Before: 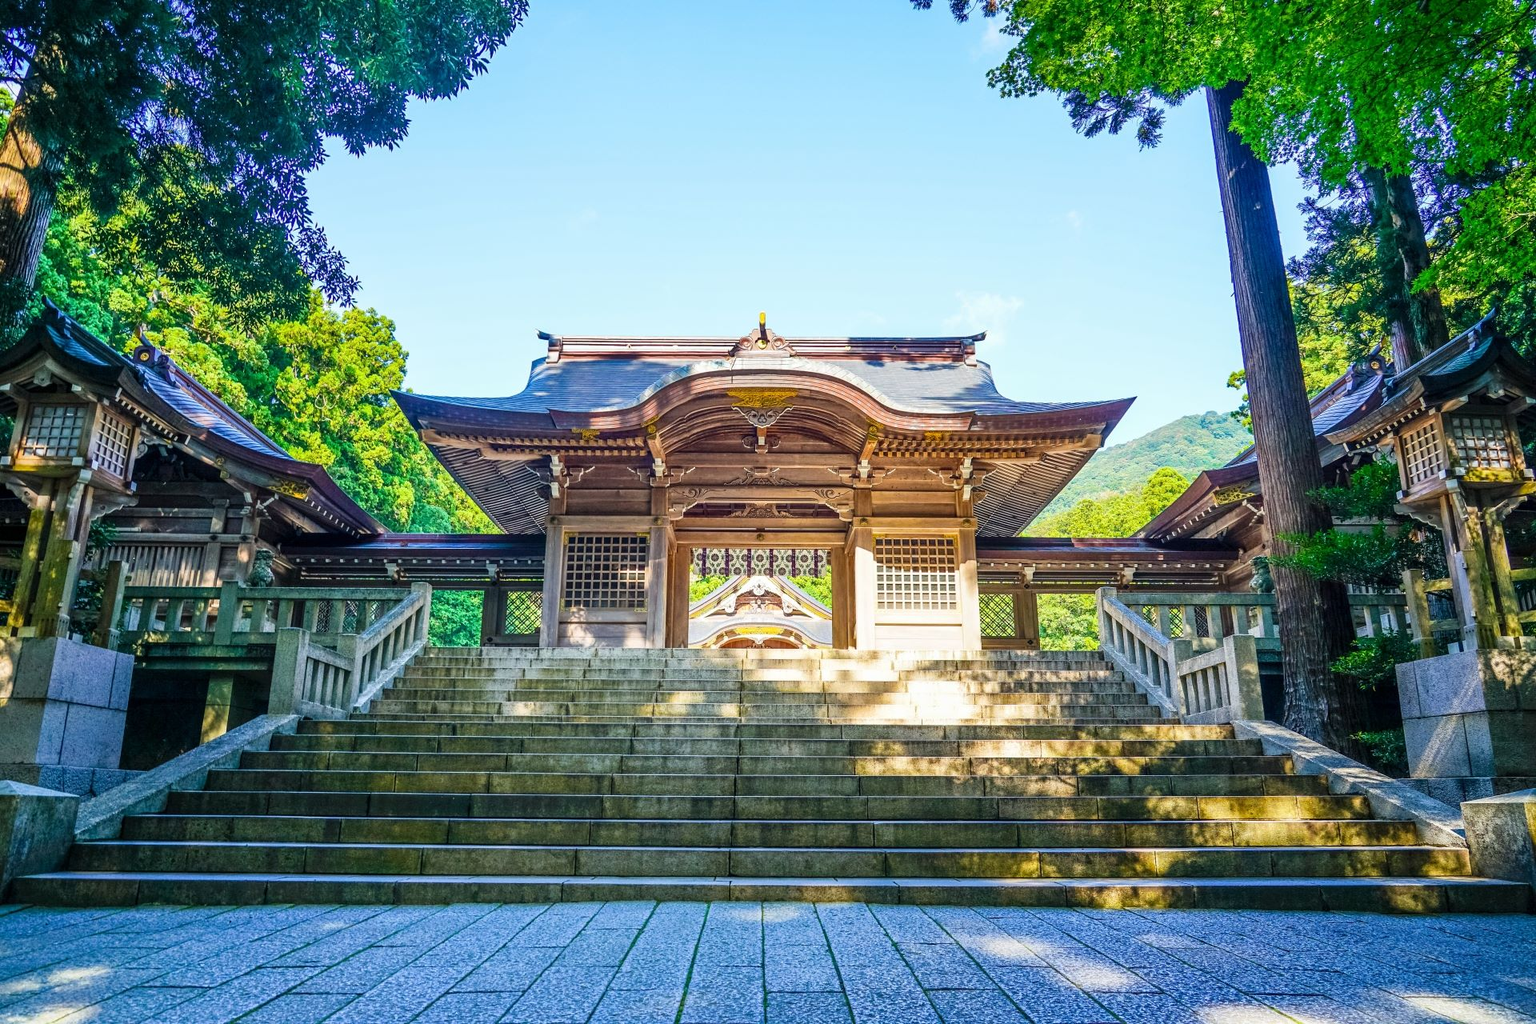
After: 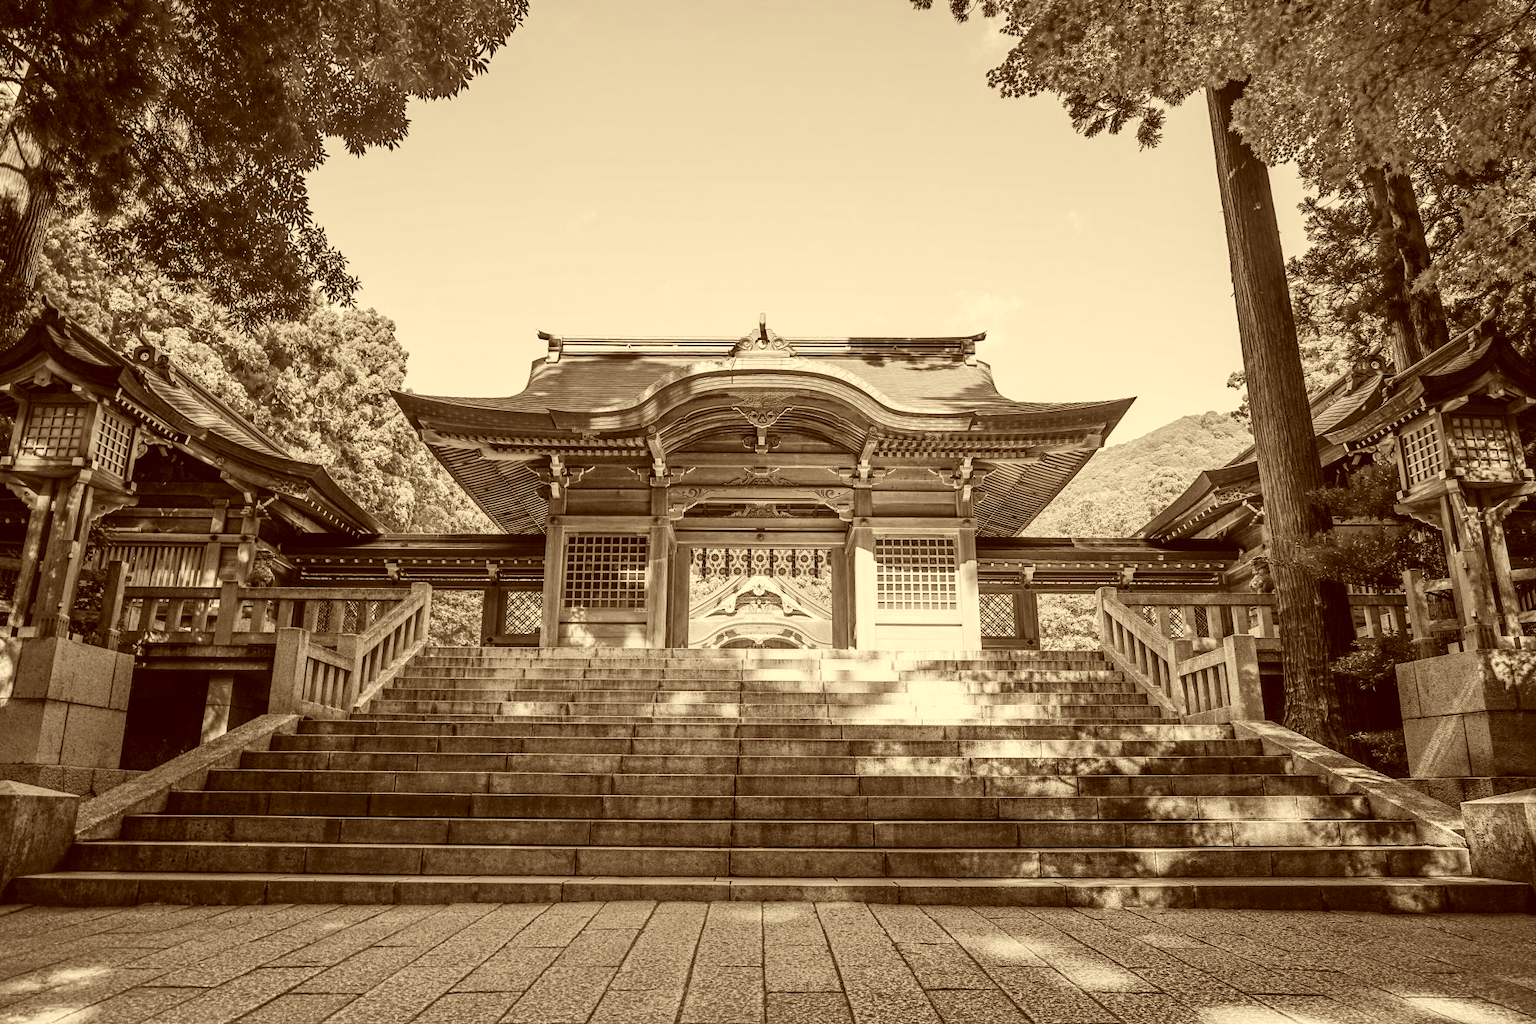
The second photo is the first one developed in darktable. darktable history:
contrast brightness saturation: saturation -0.988
color correction: highlights a* 1.25, highlights b* 24.05, shadows a* 15.46, shadows b* 24.45
